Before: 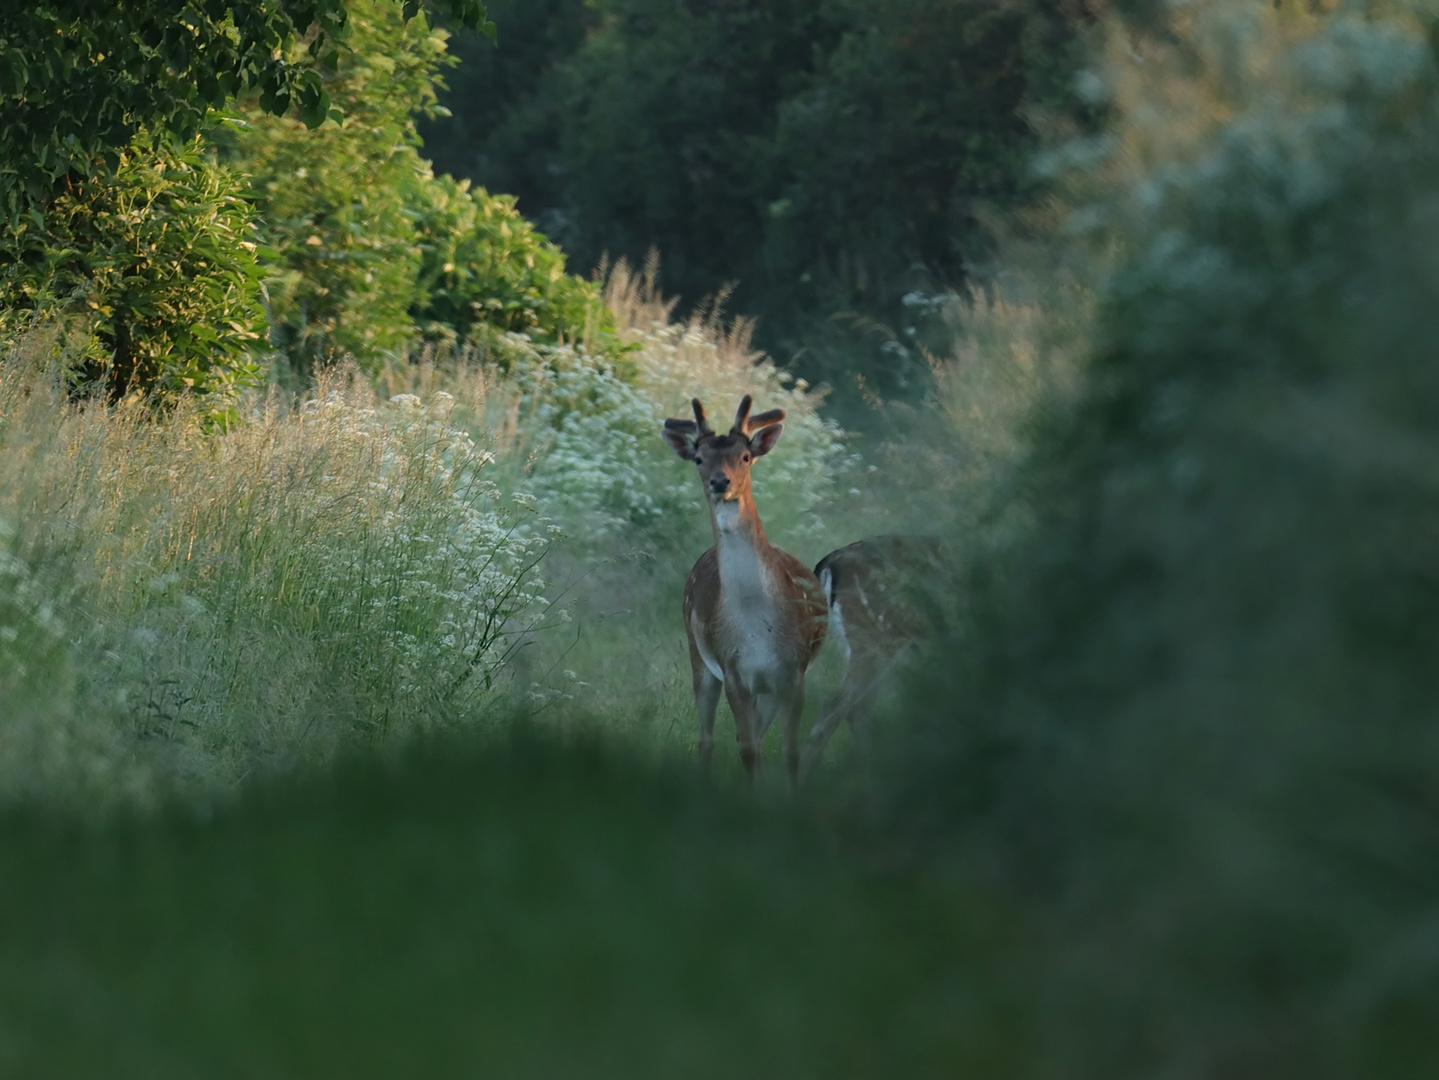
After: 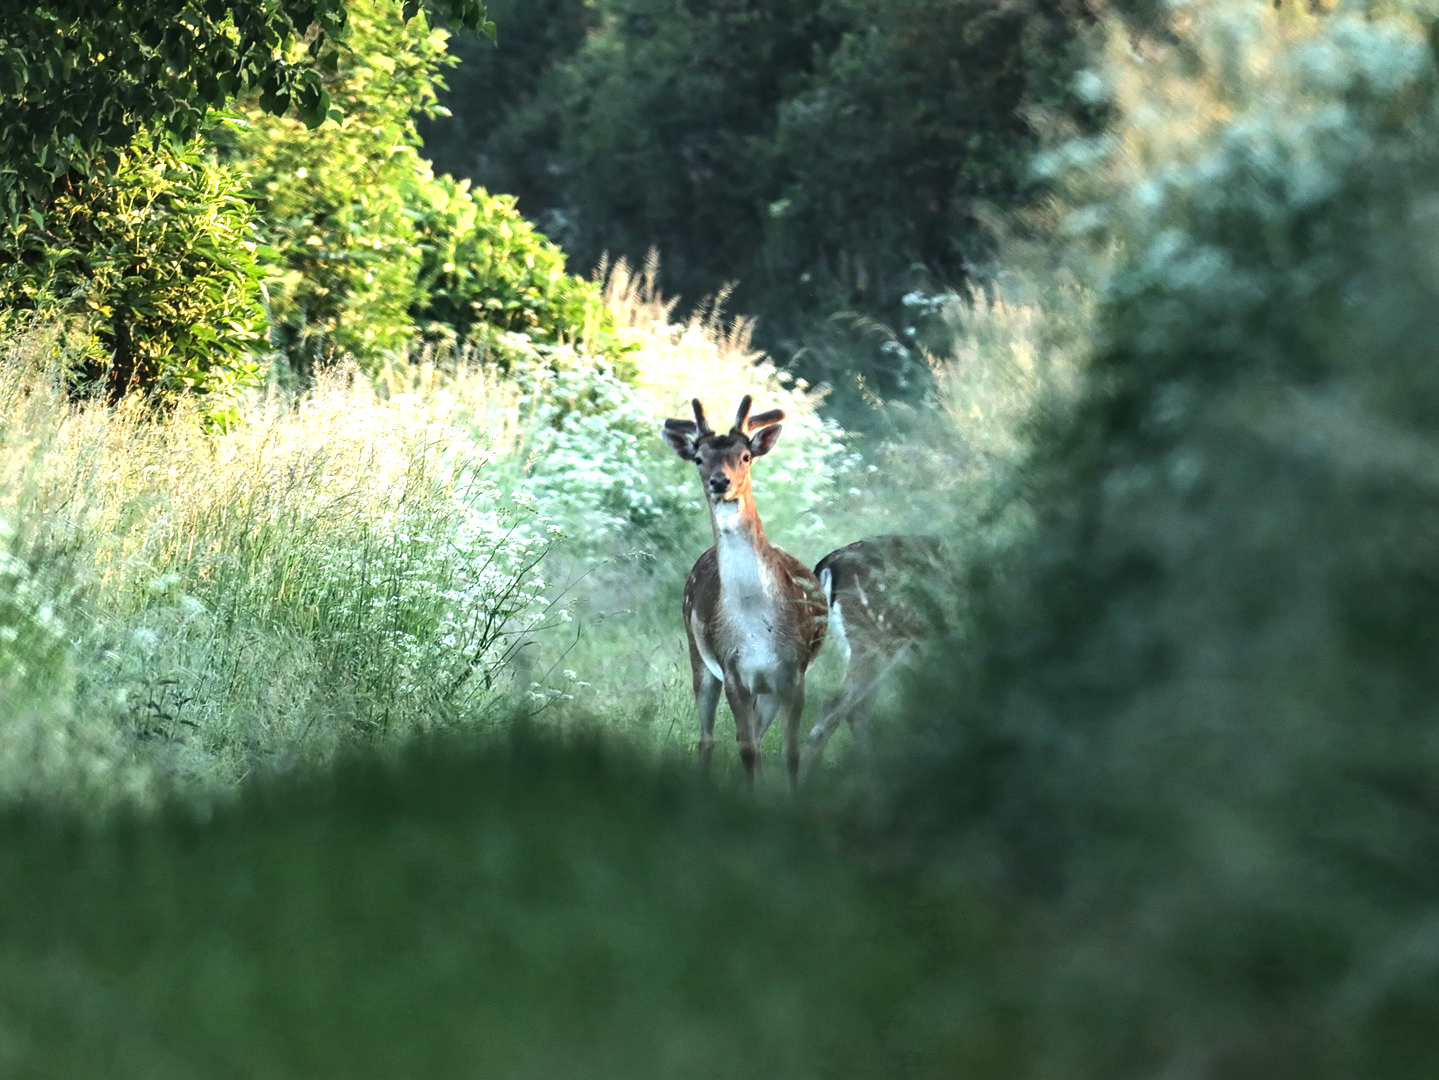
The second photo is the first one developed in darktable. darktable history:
tone equalizer: -8 EV -1.08 EV, -7 EV -1.01 EV, -6 EV -0.867 EV, -5 EV -0.578 EV, -3 EV 0.578 EV, -2 EV 0.867 EV, -1 EV 1.01 EV, +0 EV 1.08 EV, edges refinement/feathering 500, mask exposure compensation -1.57 EV, preserve details no
local contrast: on, module defaults
exposure: exposure 1 EV, compensate highlight preservation false
